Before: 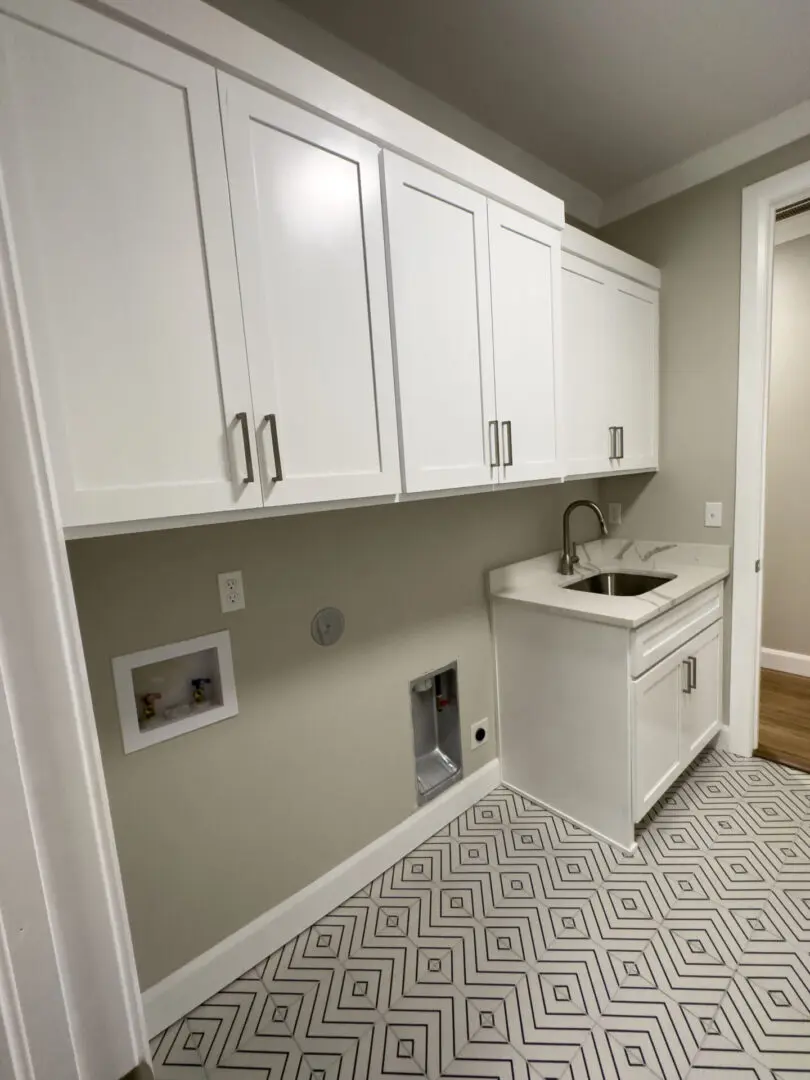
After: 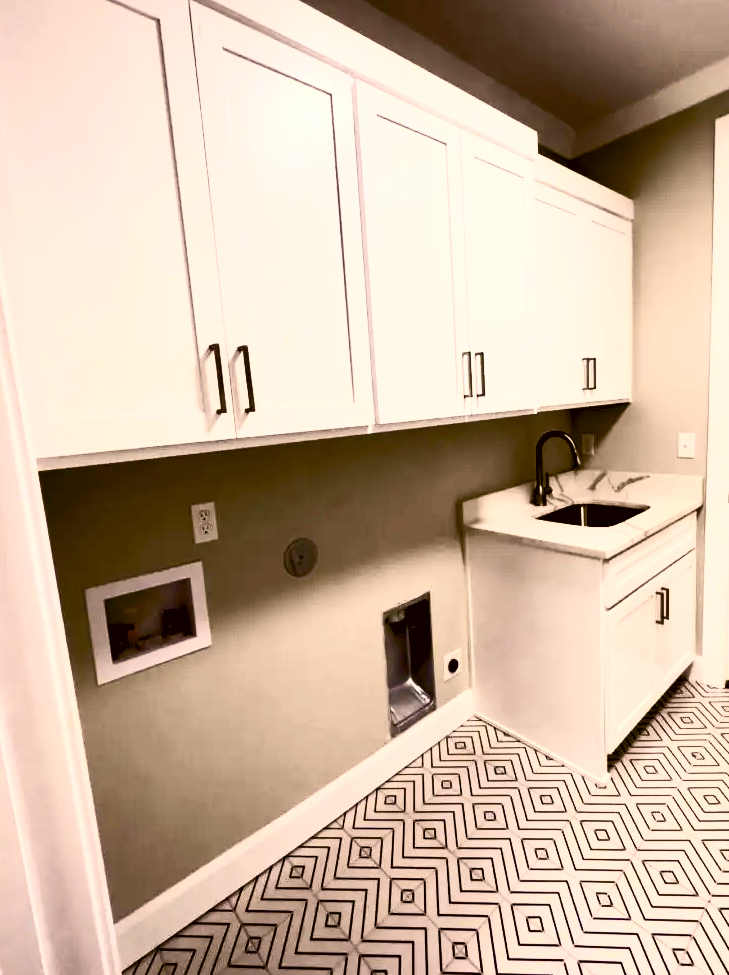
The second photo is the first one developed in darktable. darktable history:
base curve: curves: ch0 [(0, 0) (0.303, 0.277) (1, 1)], preserve colors none
color correction: highlights a* 6.6, highlights b* 8.08, shadows a* 5.47, shadows b* 7.51, saturation 0.893
exposure: black level correction 0.031, exposure 0.317 EV, compensate exposure bias true, compensate highlight preservation false
crop: left 3.356%, top 6.391%, right 6.62%, bottom 3.296%
contrast brightness saturation: contrast 0.608, brightness 0.333, saturation 0.137
tone equalizer: edges refinement/feathering 500, mask exposure compensation -1.57 EV, preserve details no
color balance rgb: shadows lift › chroma 7.427%, shadows lift › hue 246.81°, power › luminance -7.722%, power › chroma 1.322%, power › hue 330.36°, global offset › luminance -1.419%, linear chroma grading › global chroma 0.517%, perceptual saturation grading › global saturation 25.657%, perceptual saturation grading › highlights -50.224%, perceptual saturation grading › shadows 30.246%, global vibrance 23.649%
